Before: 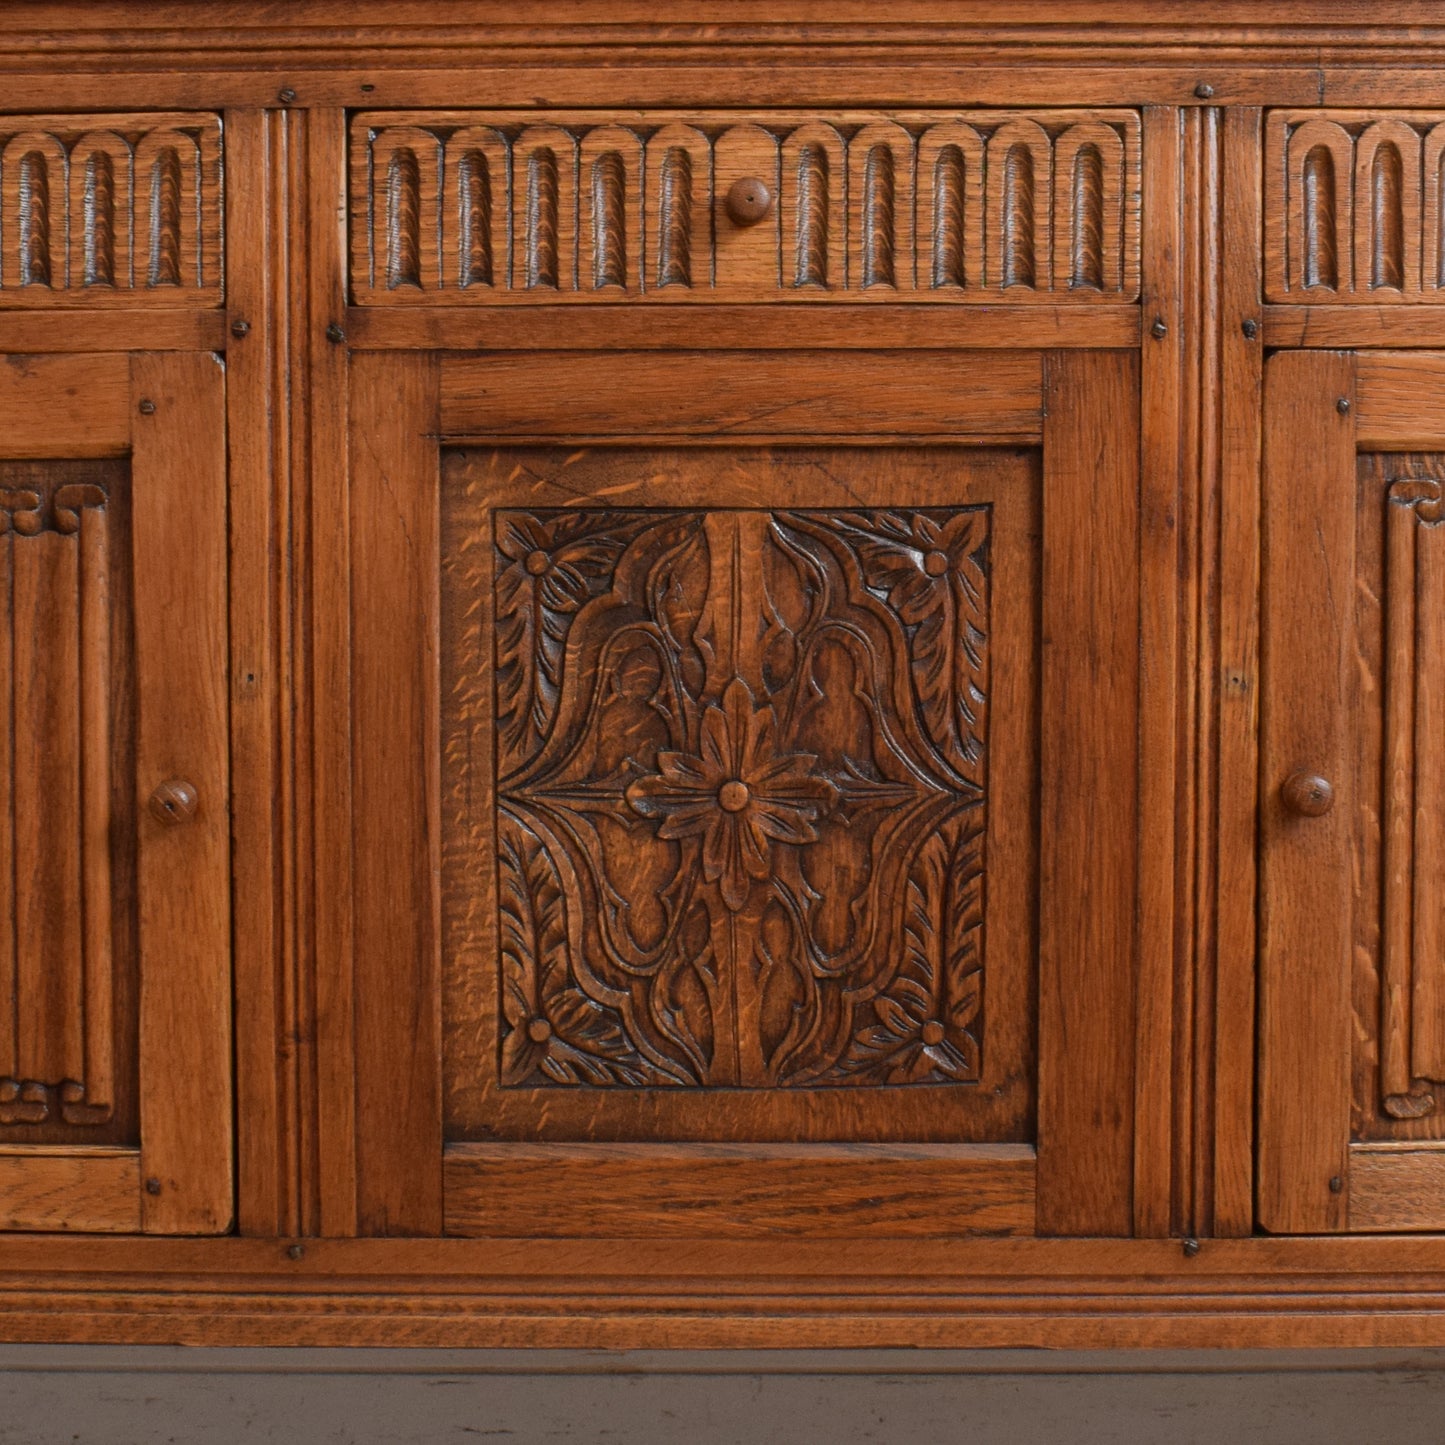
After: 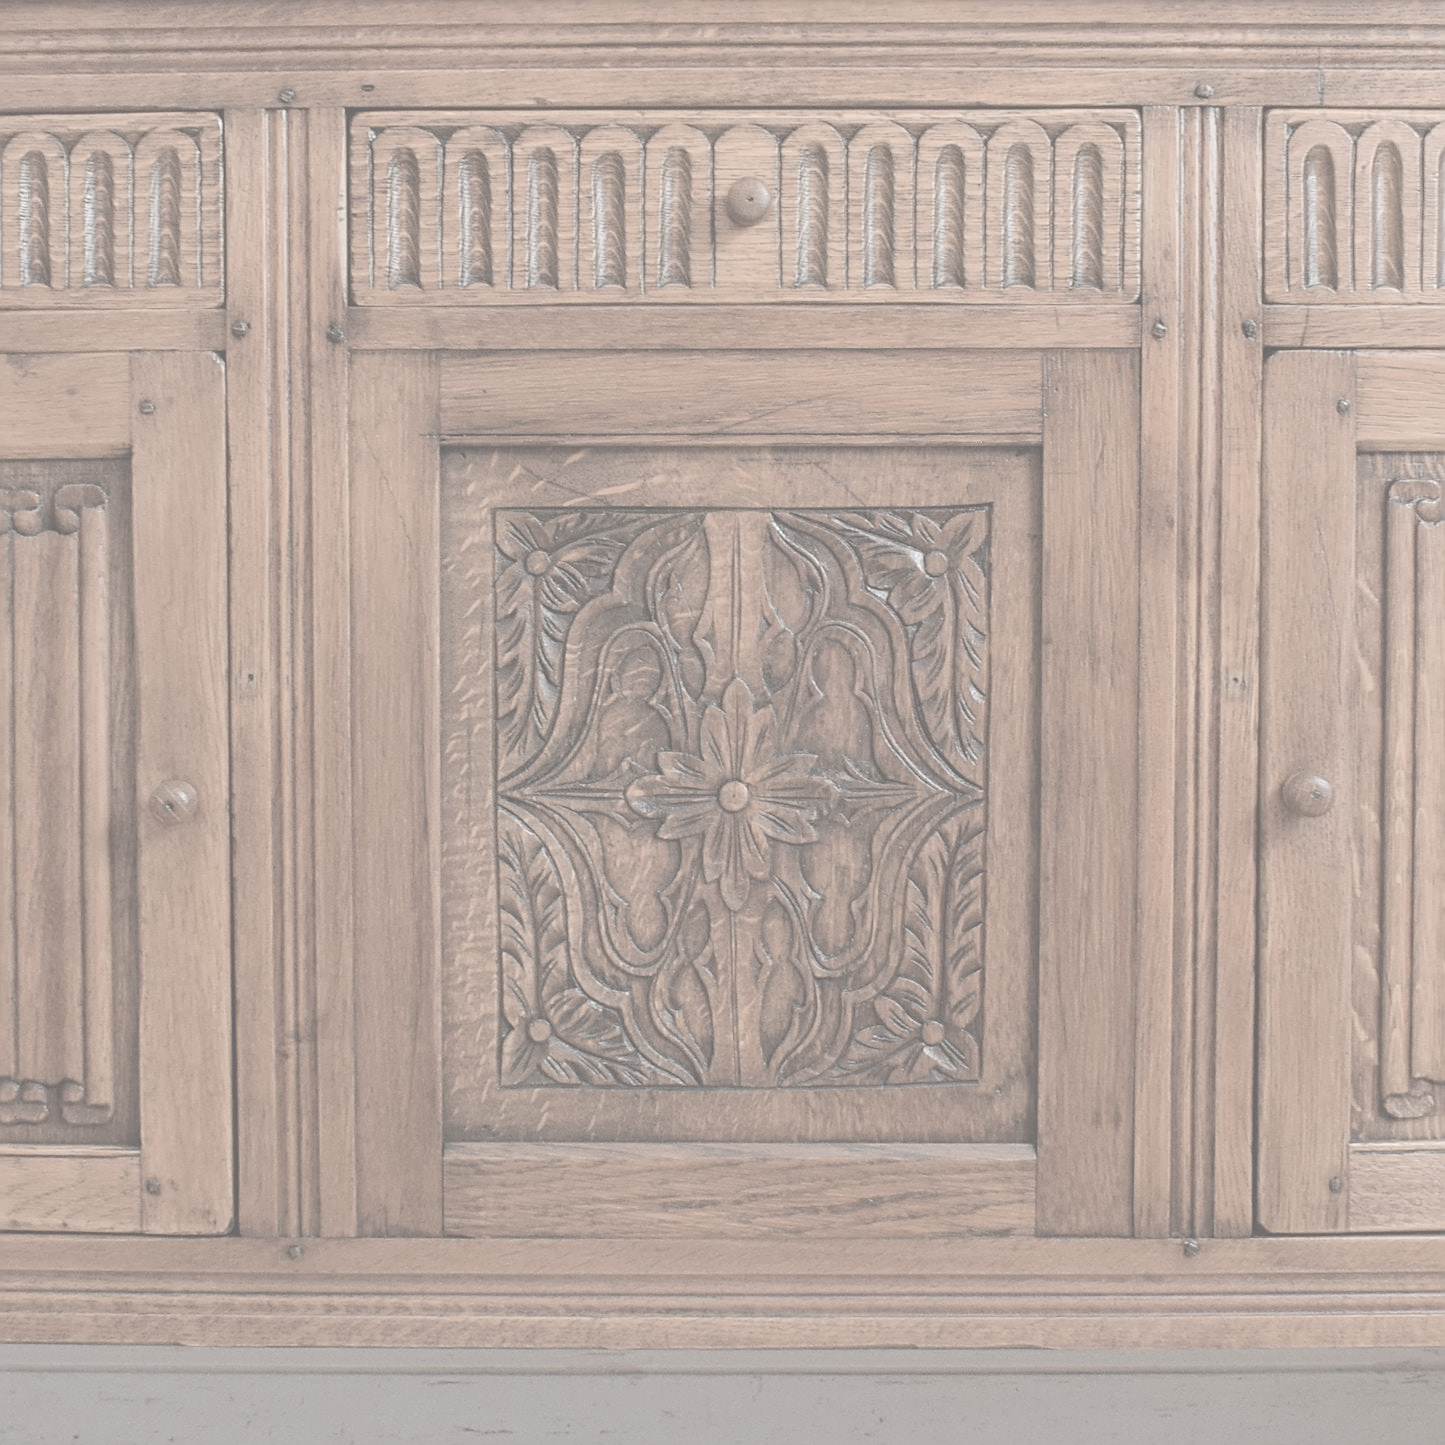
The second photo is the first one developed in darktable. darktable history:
local contrast: detail 130%
contrast brightness saturation: contrast -0.326, brightness 0.766, saturation -0.763
sharpen: on, module defaults
